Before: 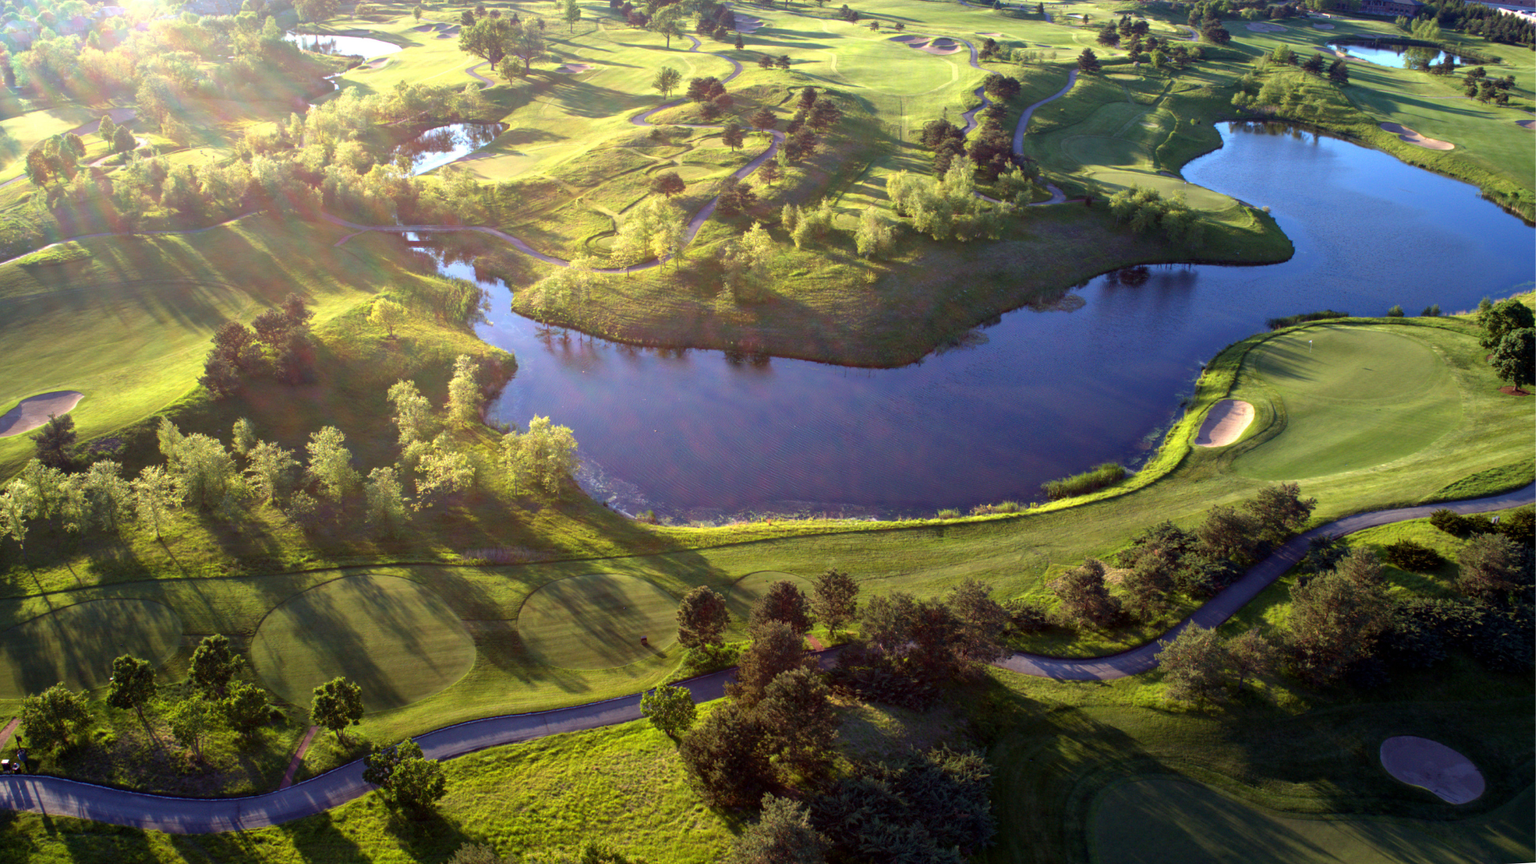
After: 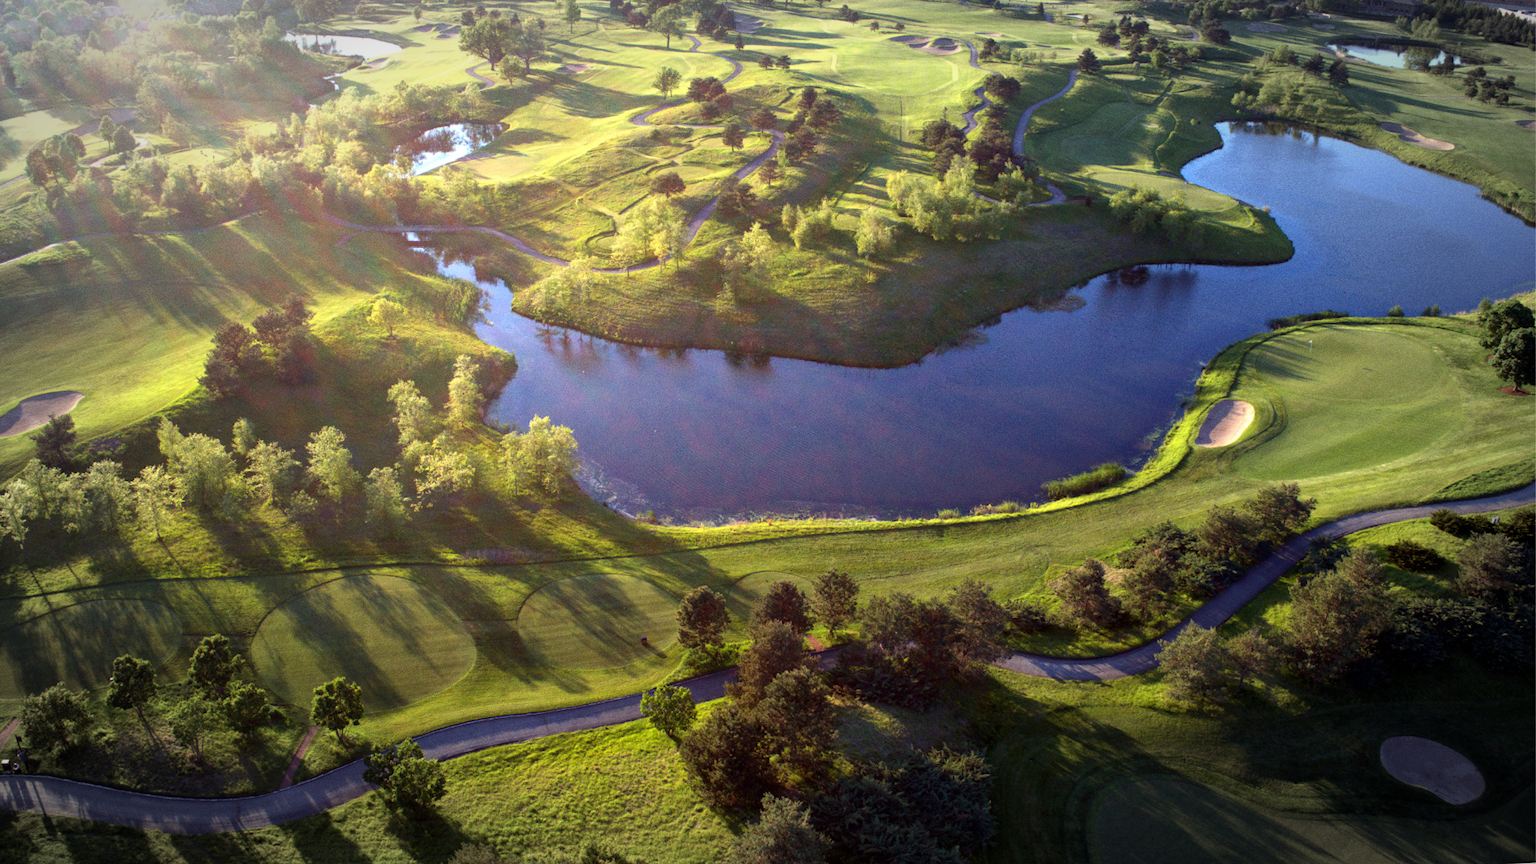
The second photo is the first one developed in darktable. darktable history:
grain: coarseness 0.09 ISO
vignetting: automatic ratio true
